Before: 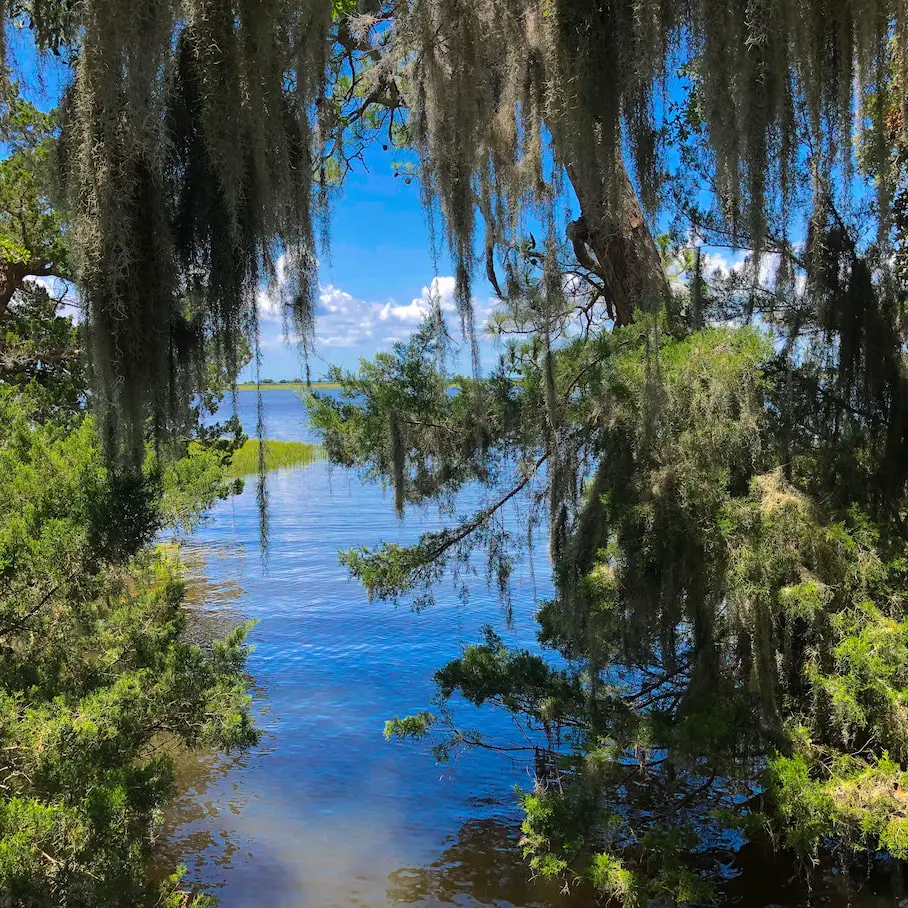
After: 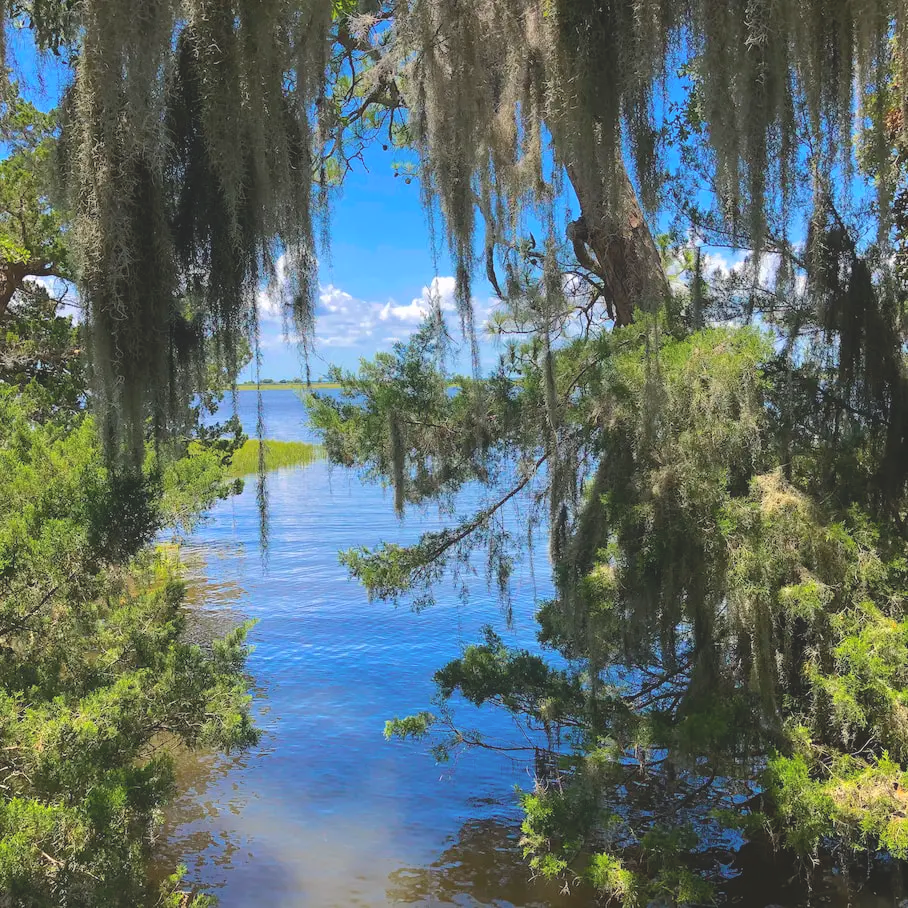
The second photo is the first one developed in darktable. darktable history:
tone curve: curves: ch0 [(0, 0.137) (1, 1)], color space Lab, independent channels, preserve colors none
